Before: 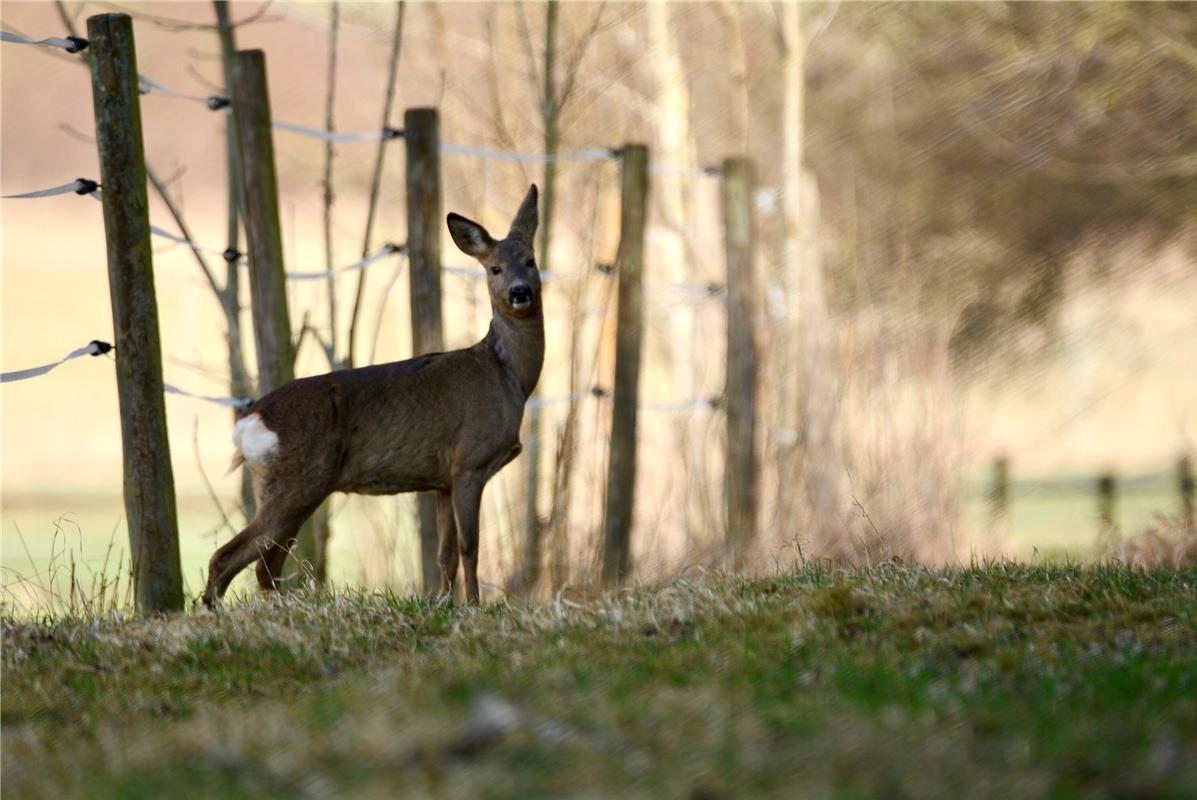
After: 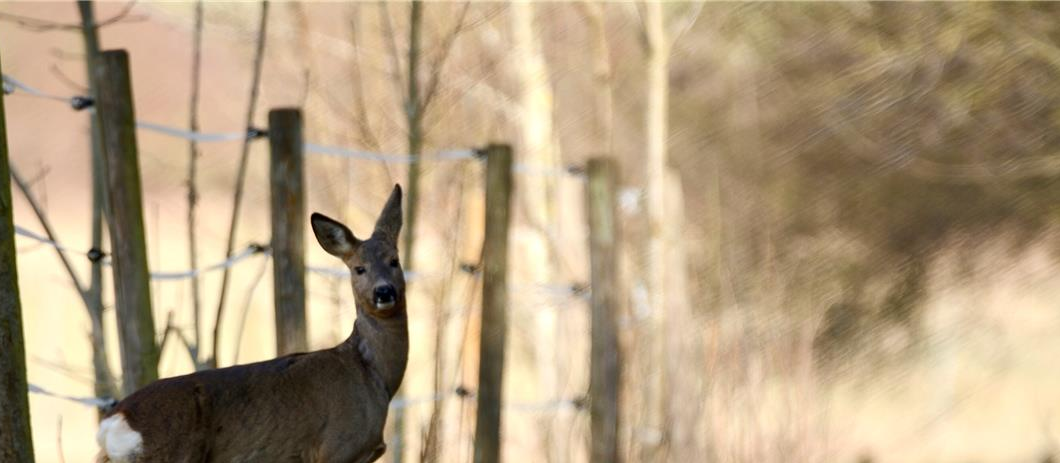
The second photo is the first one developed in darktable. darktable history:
crop and rotate: left 11.442%, bottom 42.015%
